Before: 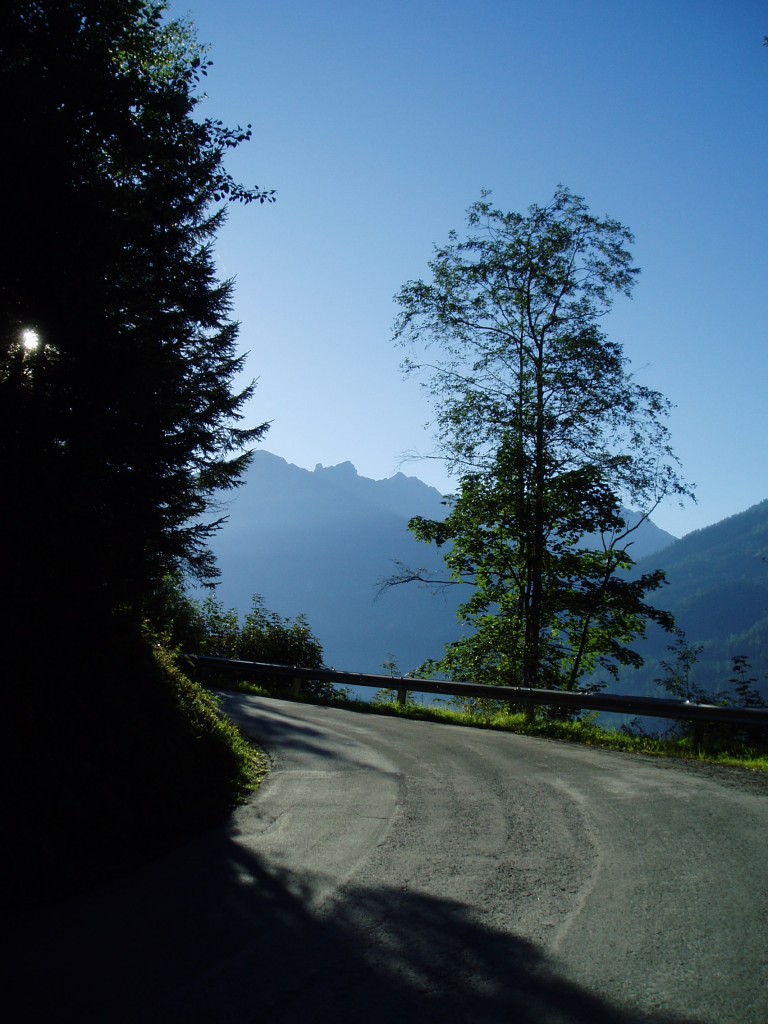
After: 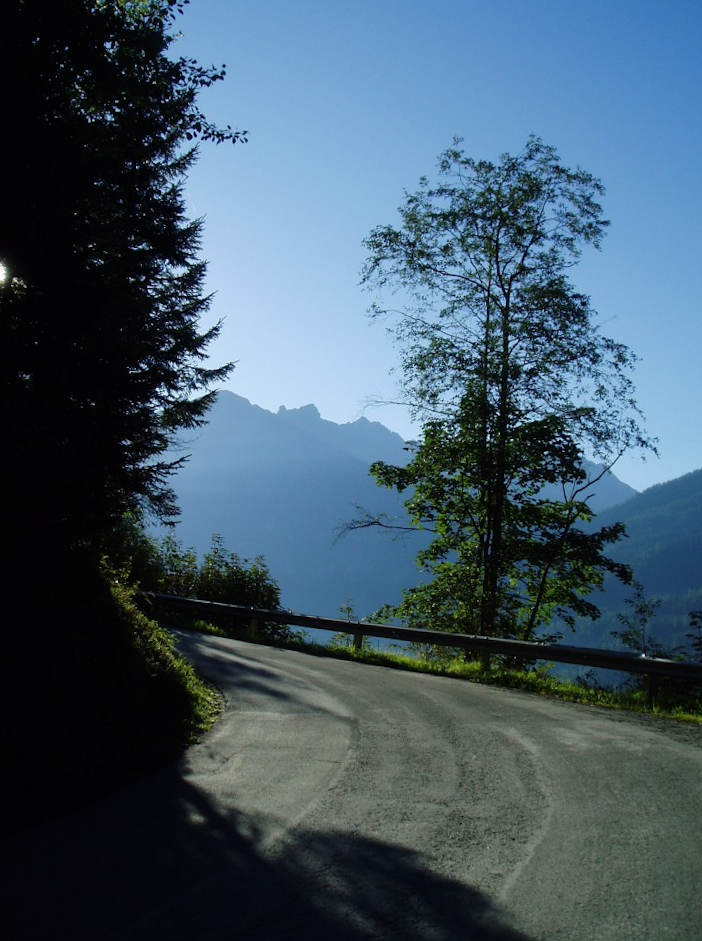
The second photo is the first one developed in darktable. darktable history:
crop and rotate: angle -1.83°, left 3.075%, top 3.638%, right 1.617%, bottom 0.494%
